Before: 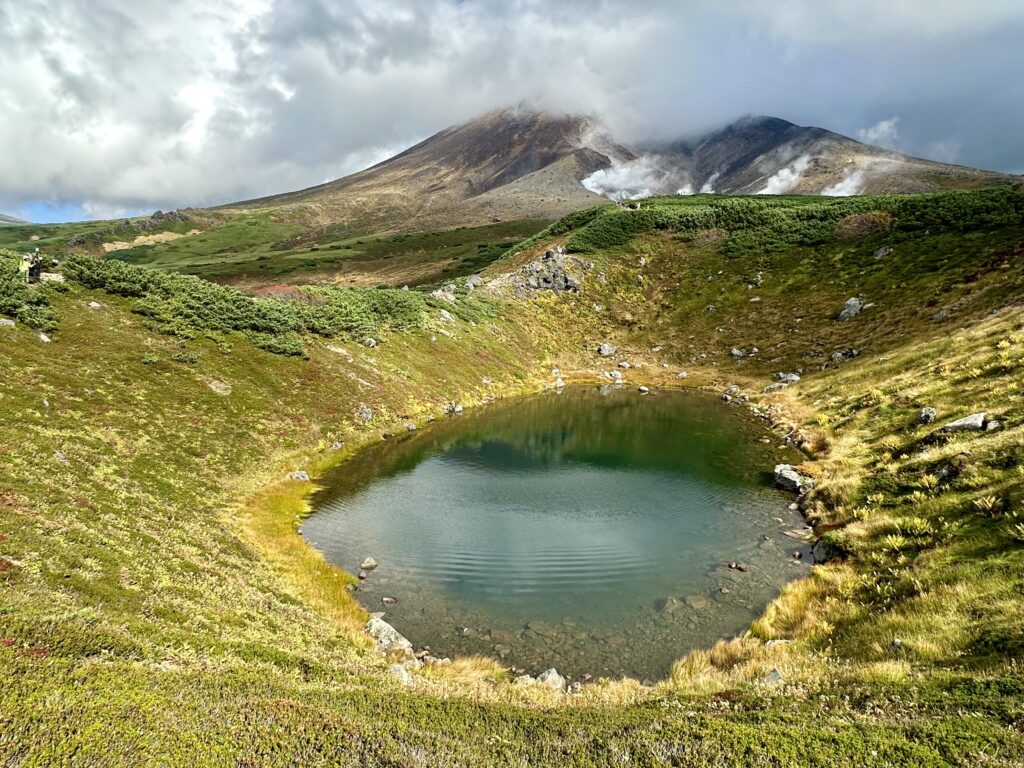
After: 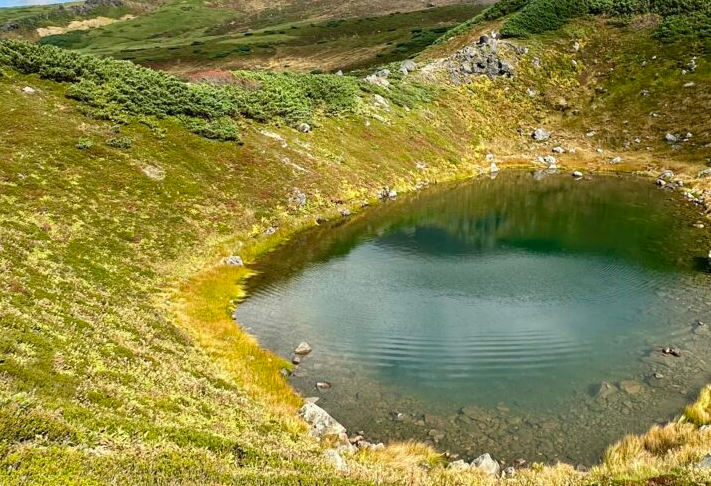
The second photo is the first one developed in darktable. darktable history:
crop: left 6.541%, top 28.034%, right 23.951%, bottom 8.681%
